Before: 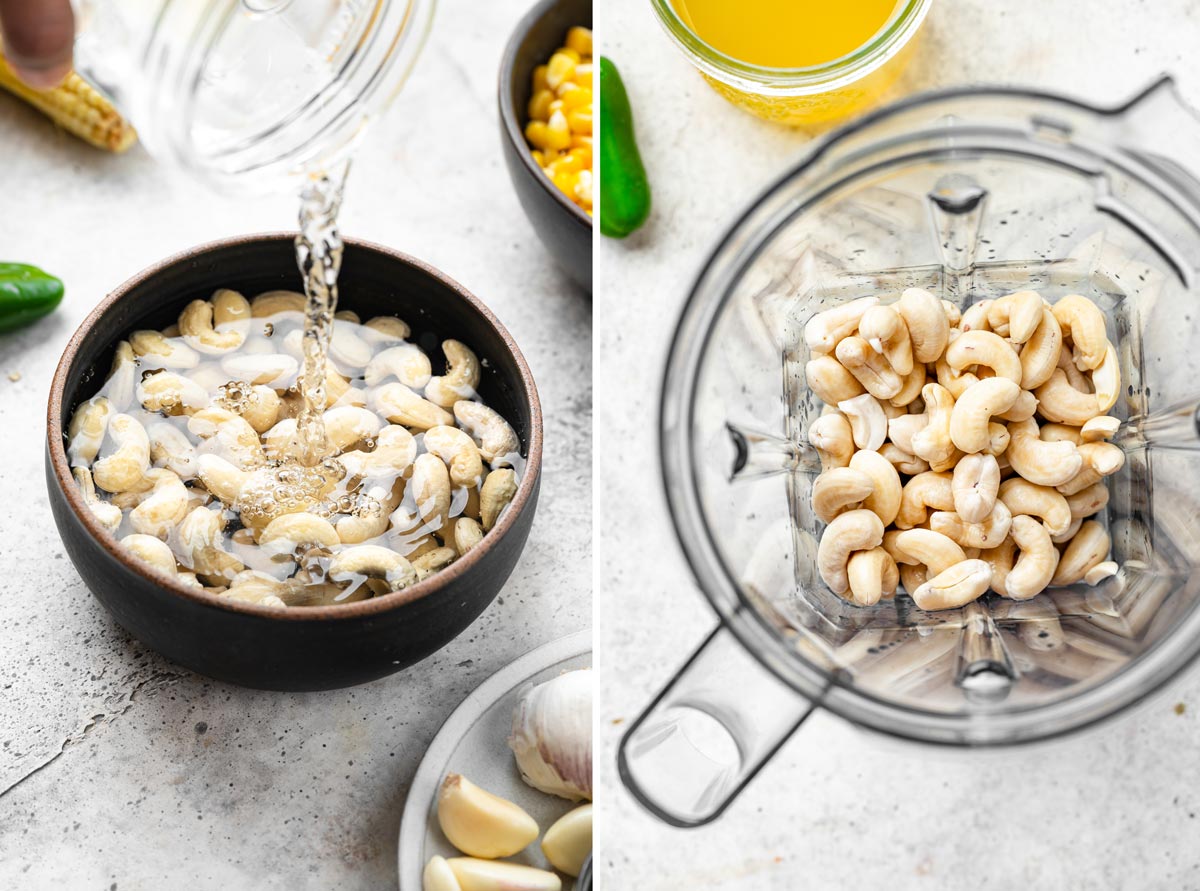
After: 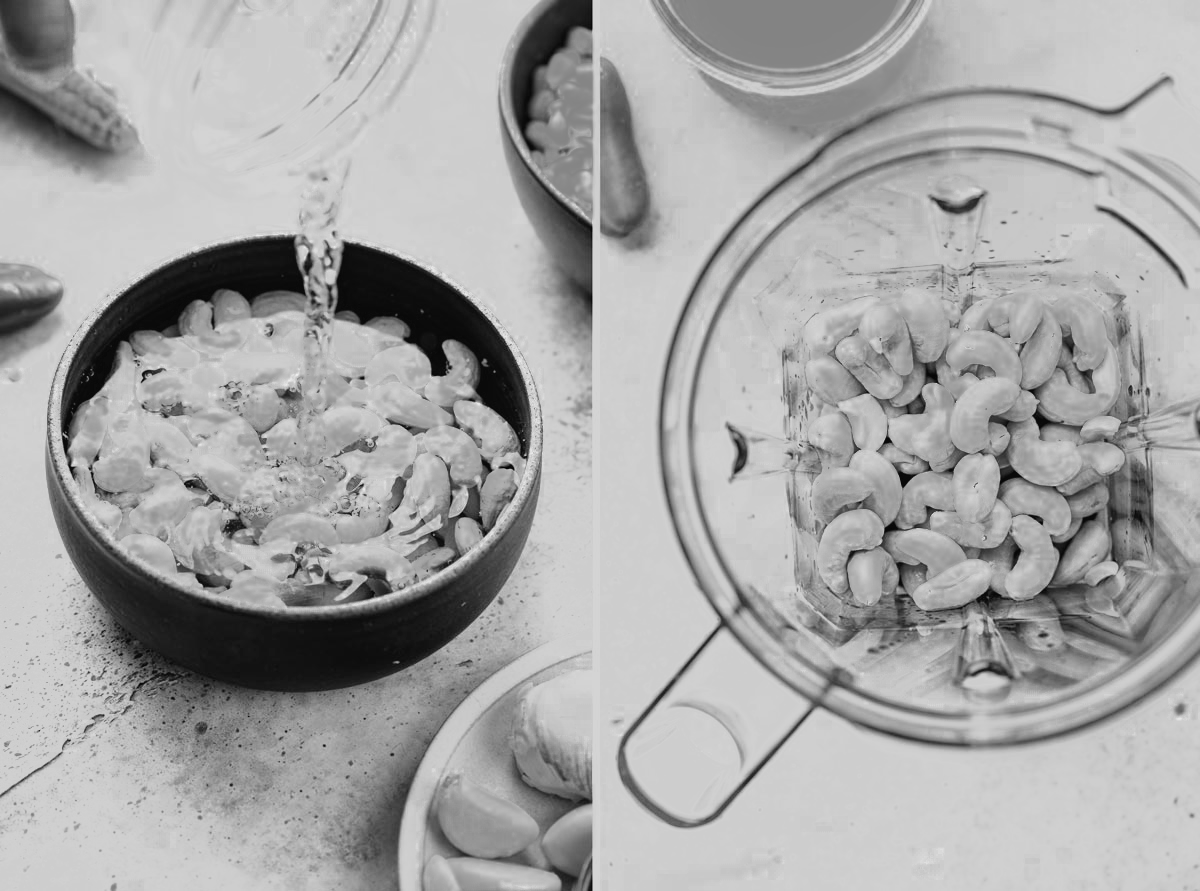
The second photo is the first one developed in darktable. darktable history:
velvia: on, module defaults
color correction: highlights a* 5.3, highlights b* 24.26, shadows a* -15.58, shadows b* 4.02
exposure: exposure 0.207 EV, compensate highlight preservation false
tone curve: curves: ch0 [(0, 0) (0.091, 0.077) (0.517, 0.574) (0.745, 0.82) (0.844, 0.908) (0.909, 0.942) (1, 0.973)]; ch1 [(0, 0) (0.437, 0.404) (0.5, 0.5) (0.534, 0.546) (0.58, 0.603) (0.616, 0.649) (1, 1)]; ch2 [(0, 0) (0.442, 0.415) (0.5, 0.5) (0.535, 0.547) (0.585, 0.62) (1, 1)], color space Lab, independent channels, preserve colors none
contrast brightness saturation: contrast 0.11, saturation -0.17
monochrome: on, module defaults
color zones: curves: ch0 [(0.006, 0.385) (0.143, 0.563) (0.243, 0.321) (0.352, 0.464) (0.516, 0.456) (0.625, 0.5) (0.75, 0.5) (0.875, 0.5)]; ch1 [(0, 0.5) (0.134, 0.504) (0.246, 0.463) (0.421, 0.515) (0.5, 0.56) (0.625, 0.5) (0.75, 0.5) (0.875, 0.5)]; ch2 [(0, 0.5) (0.131, 0.426) (0.307, 0.289) (0.38, 0.188) (0.513, 0.216) (0.625, 0.548) (0.75, 0.468) (0.838, 0.396) (0.971, 0.311)]
